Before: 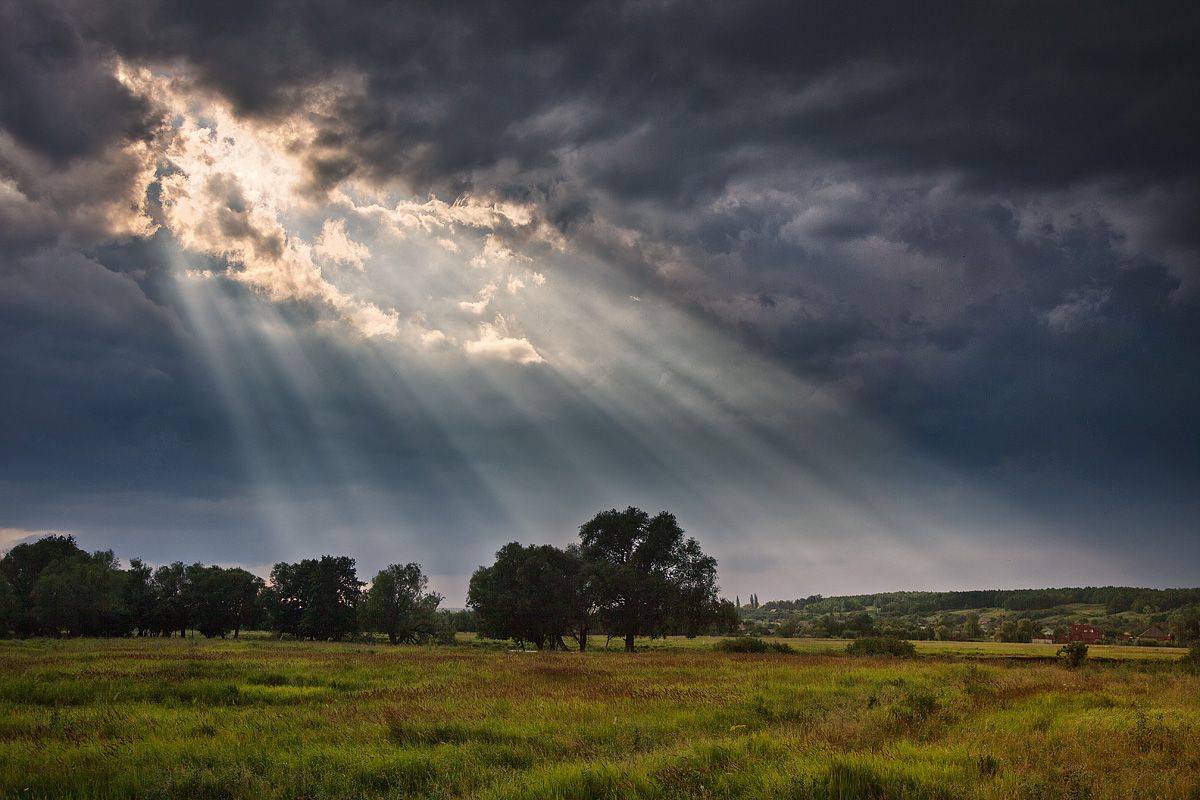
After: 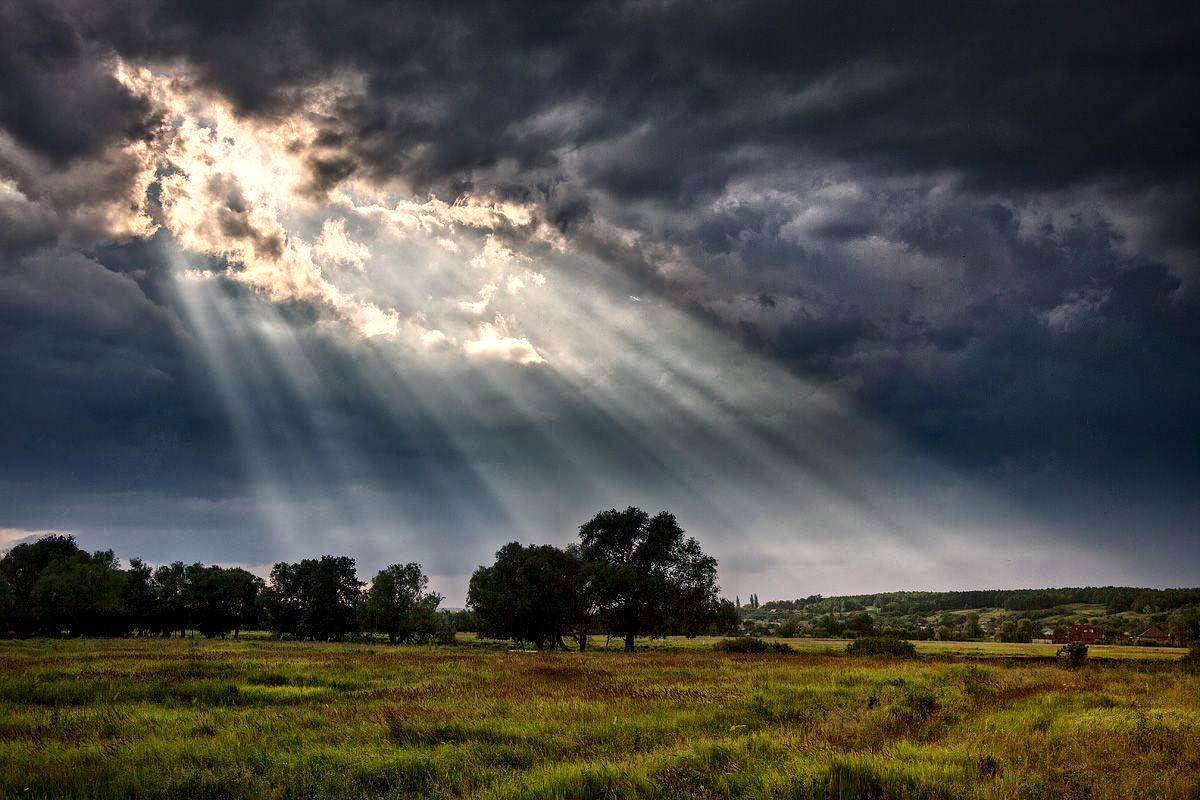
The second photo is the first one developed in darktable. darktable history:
contrast brightness saturation: contrast 0.15, brightness -0.01, saturation 0.1
tone equalizer: on, module defaults
local contrast: highlights 20%, detail 150%
